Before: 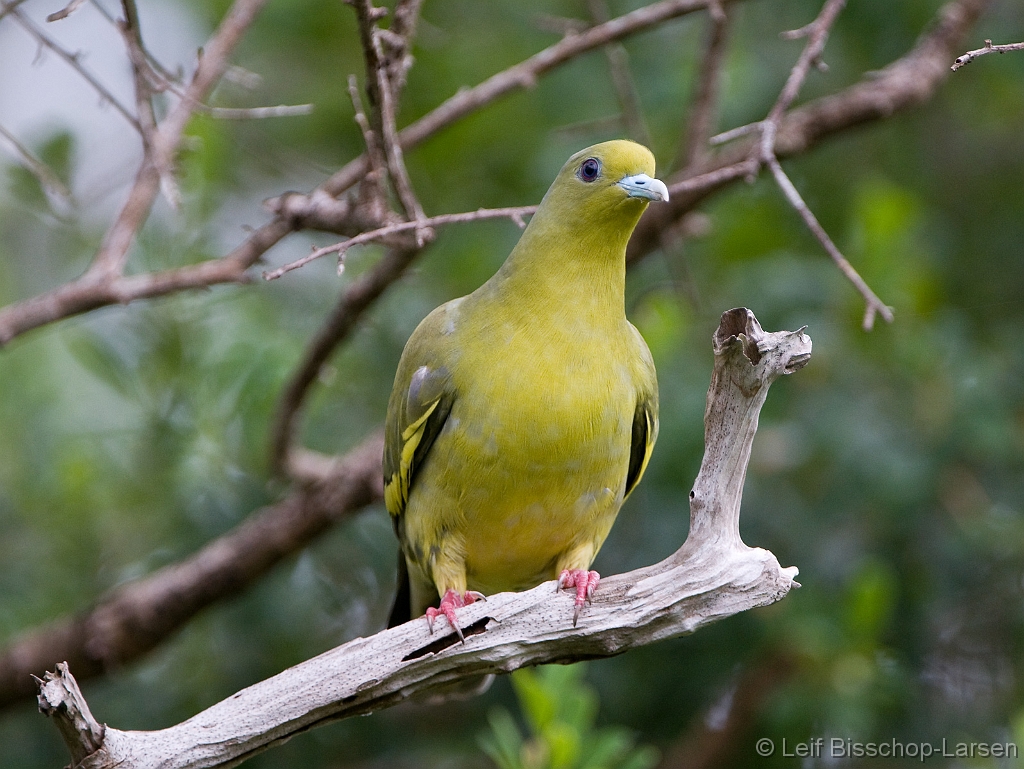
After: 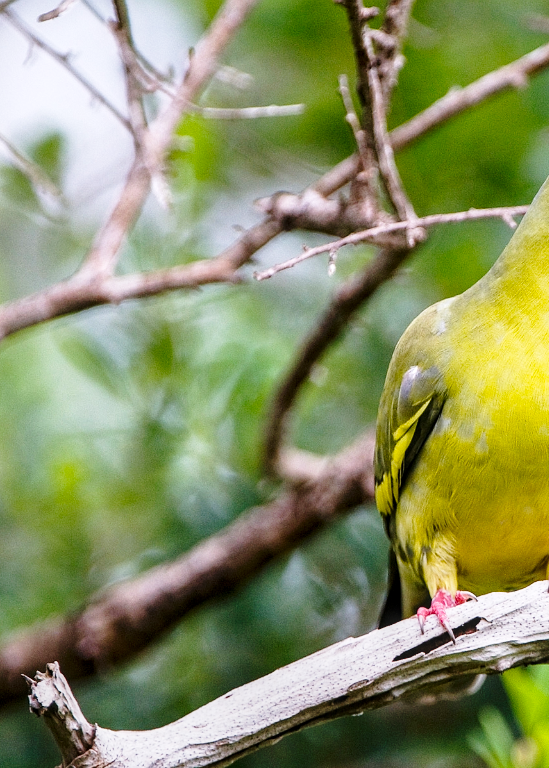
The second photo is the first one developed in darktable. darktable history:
base curve: curves: ch0 [(0, 0) (0.028, 0.03) (0.121, 0.232) (0.46, 0.748) (0.859, 0.968) (1, 1)], preserve colors none
color balance rgb: highlights gain › chroma 0.137%, highlights gain › hue 330.07°, linear chroma grading › global chroma 15.074%, perceptual saturation grading › global saturation 0.507%
crop: left 0.906%, right 45.42%, bottom 0.081%
local contrast: on, module defaults
